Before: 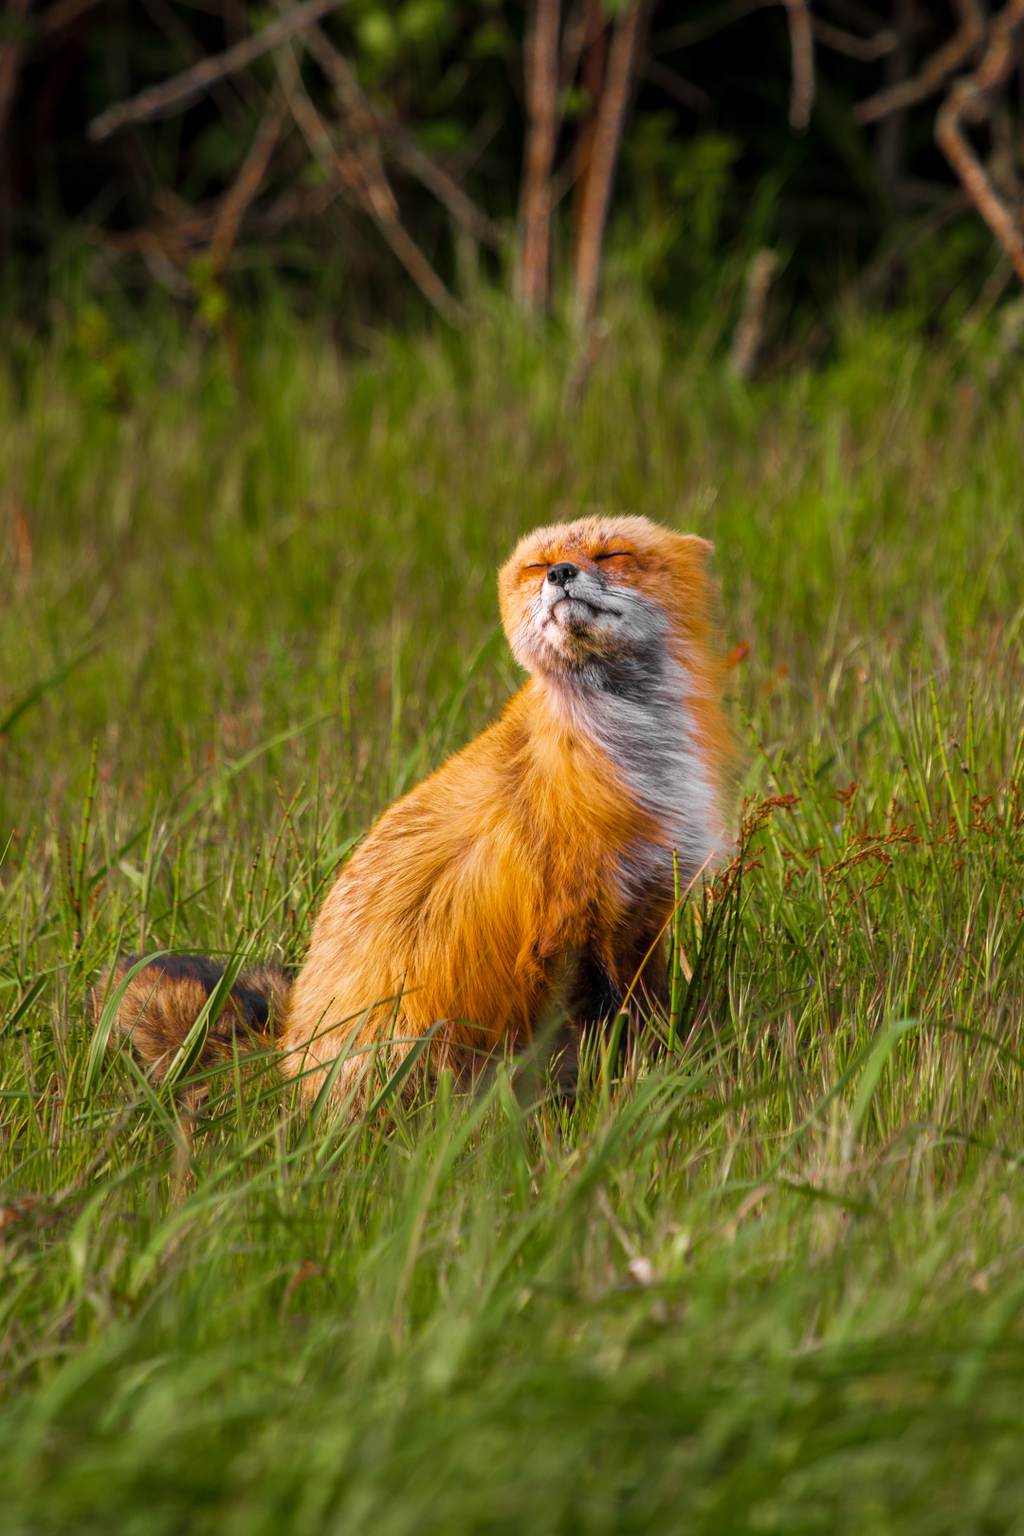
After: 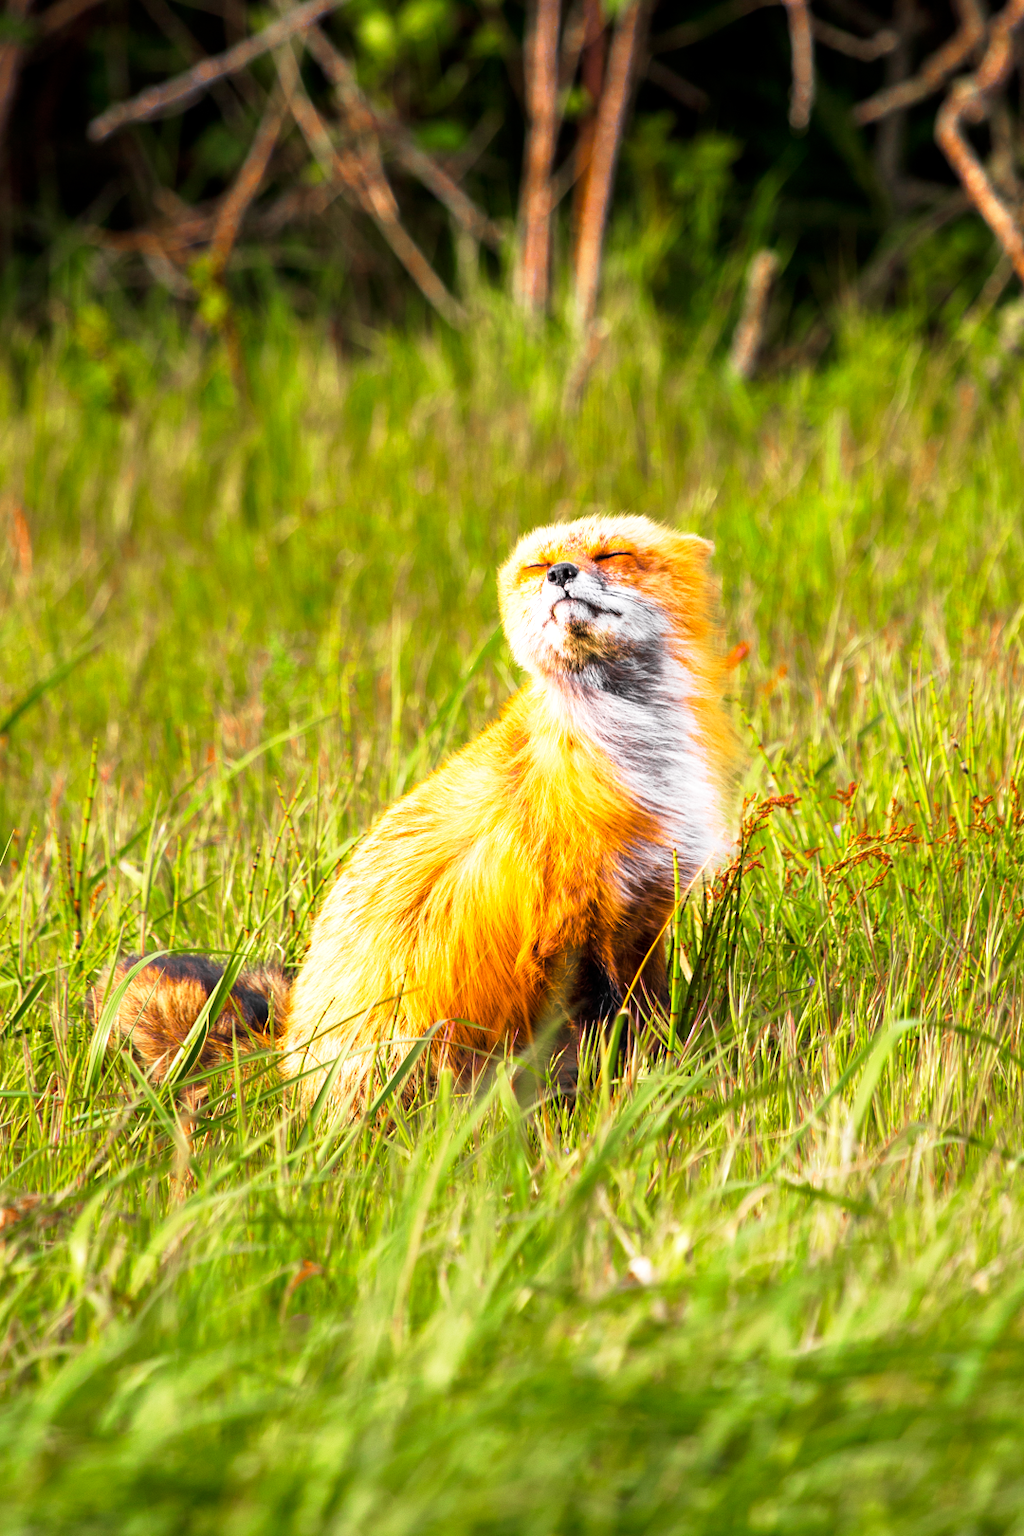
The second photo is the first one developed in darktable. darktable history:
base curve: curves: ch0 [(0, 0) (0.005, 0.002) (0.193, 0.295) (0.399, 0.664) (0.75, 0.928) (1, 1)], preserve colors none
exposure: exposure 0.779 EV, compensate highlight preservation false
